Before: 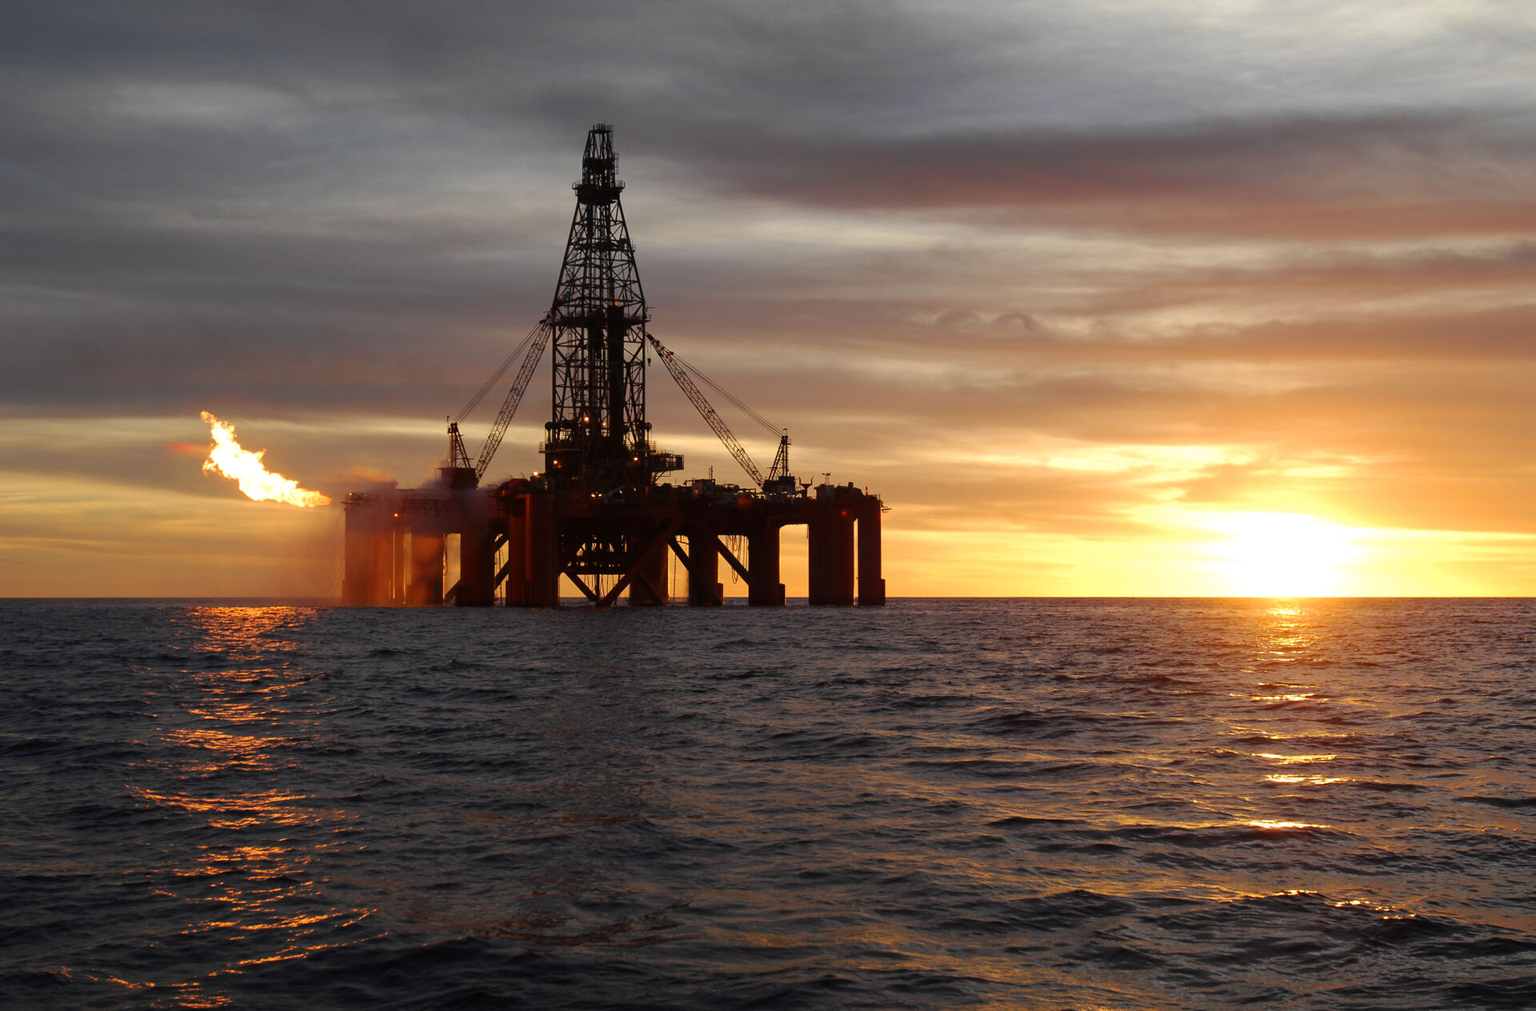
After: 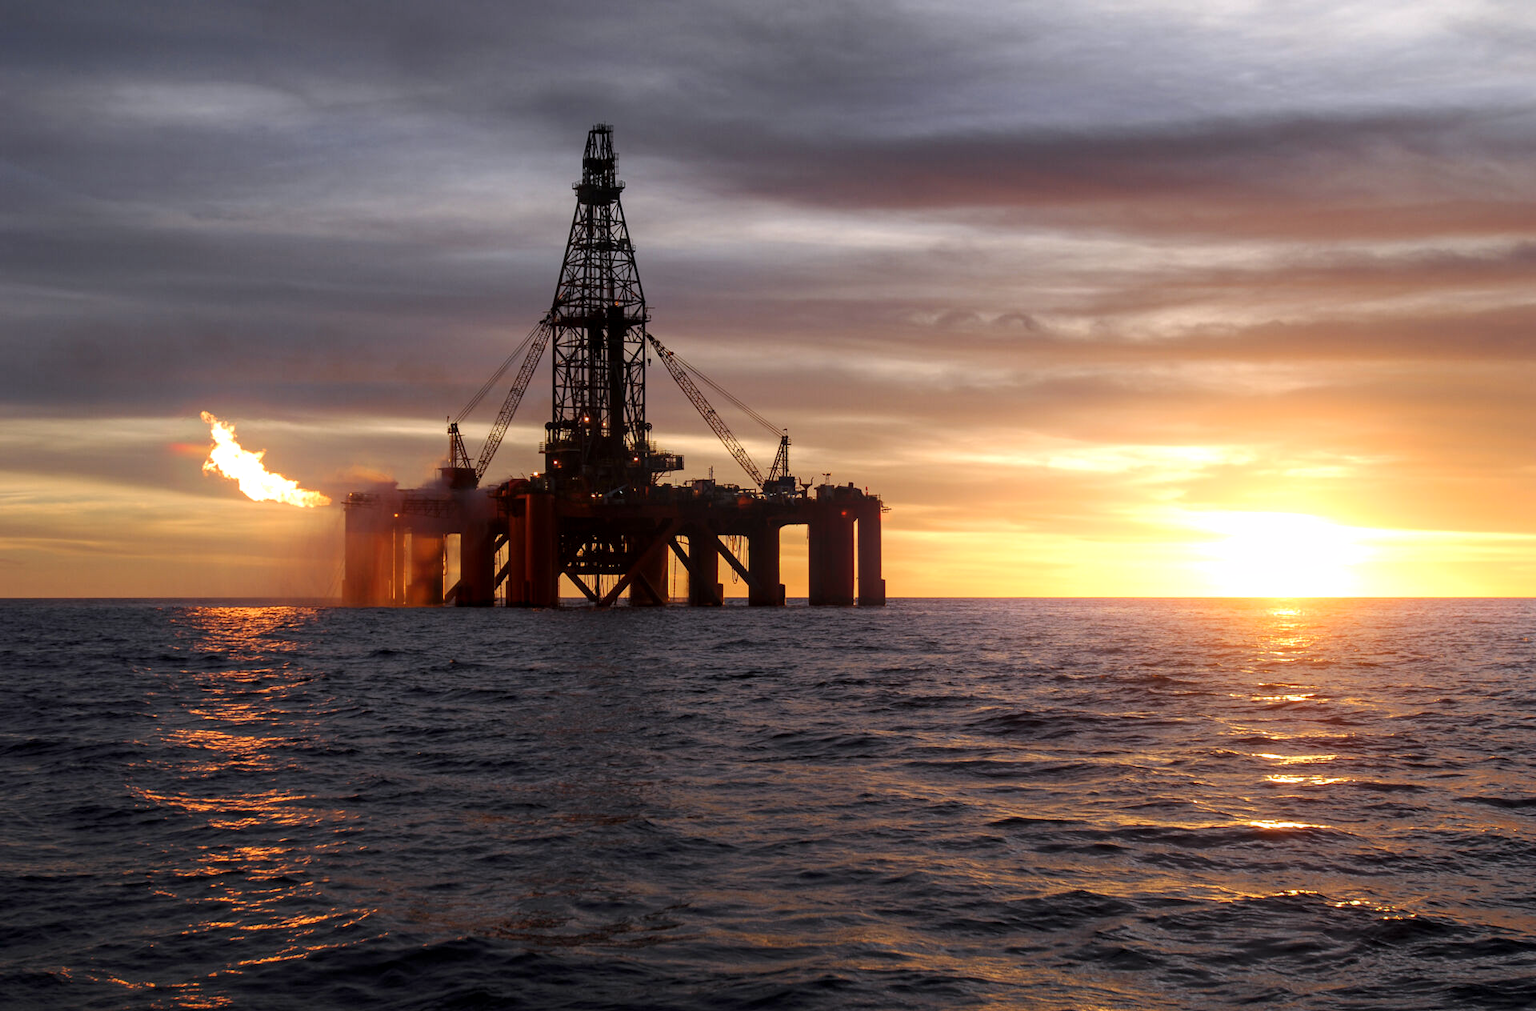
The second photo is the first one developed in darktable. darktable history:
bloom: size 16%, threshold 98%, strength 20%
local contrast: on, module defaults
white balance: red 1.004, blue 1.096
